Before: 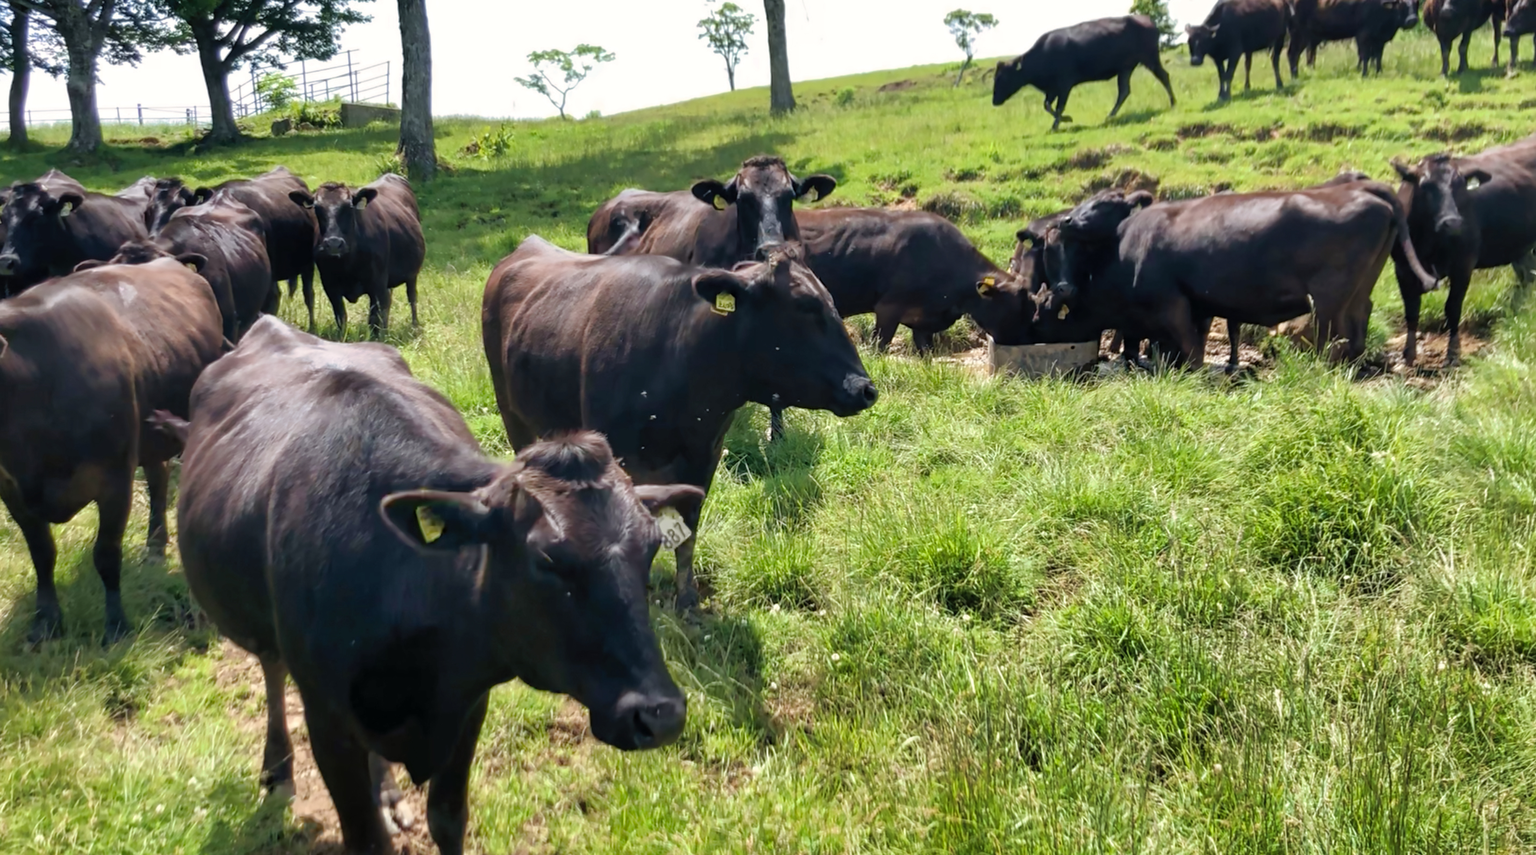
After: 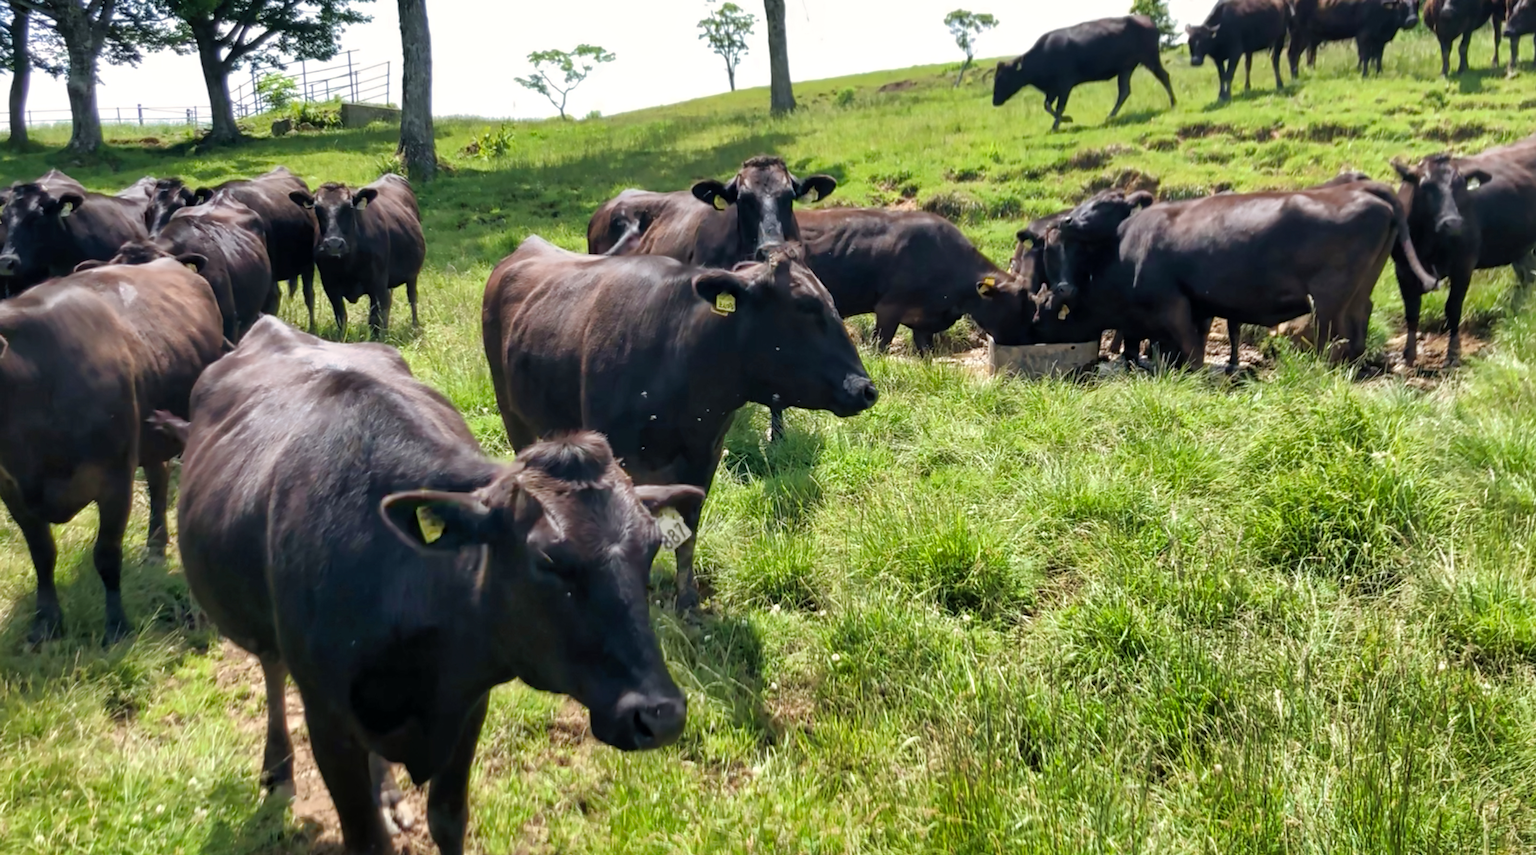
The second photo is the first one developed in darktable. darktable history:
local contrast: mode bilateral grid, contrast 20, coarseness 50, detail 120%, midtone range 0.2
vibrance: on, module defaults
